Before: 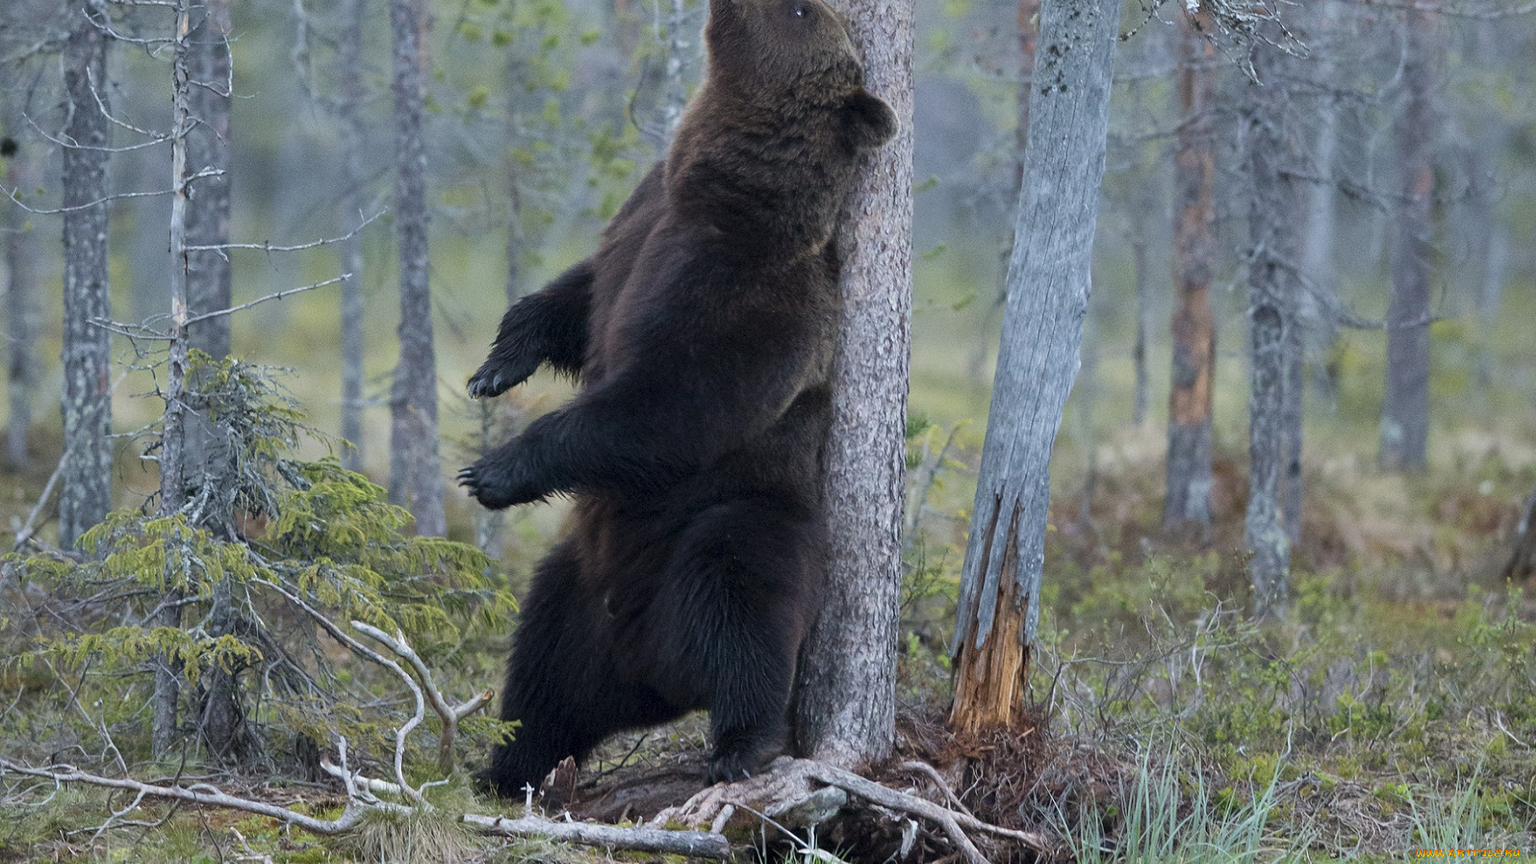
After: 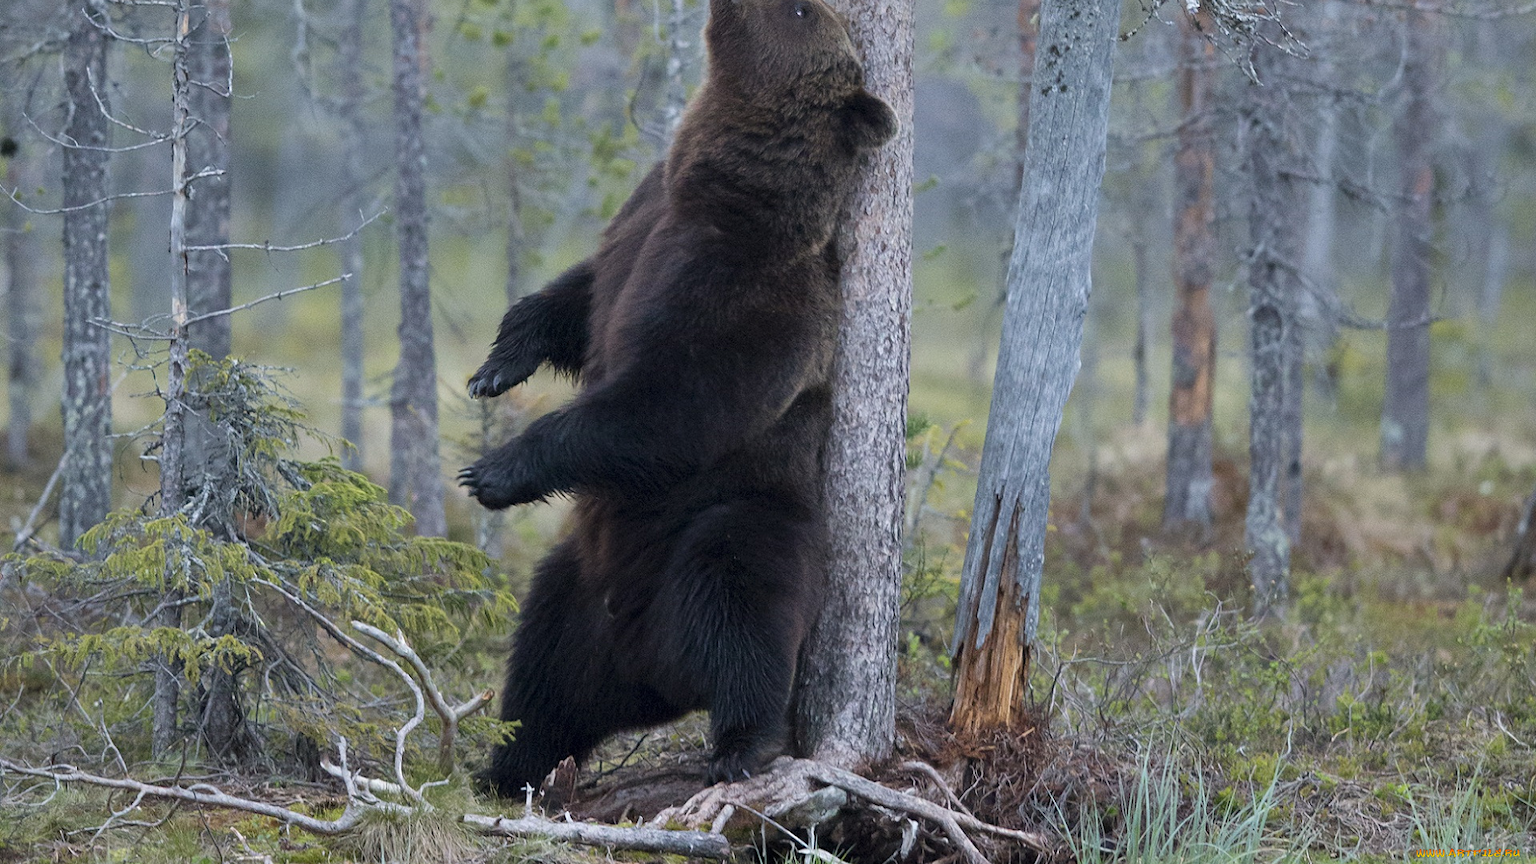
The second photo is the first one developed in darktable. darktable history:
color calibration: illuminant custom, x 0.344, y 0.359, temperature 5043.67 K
